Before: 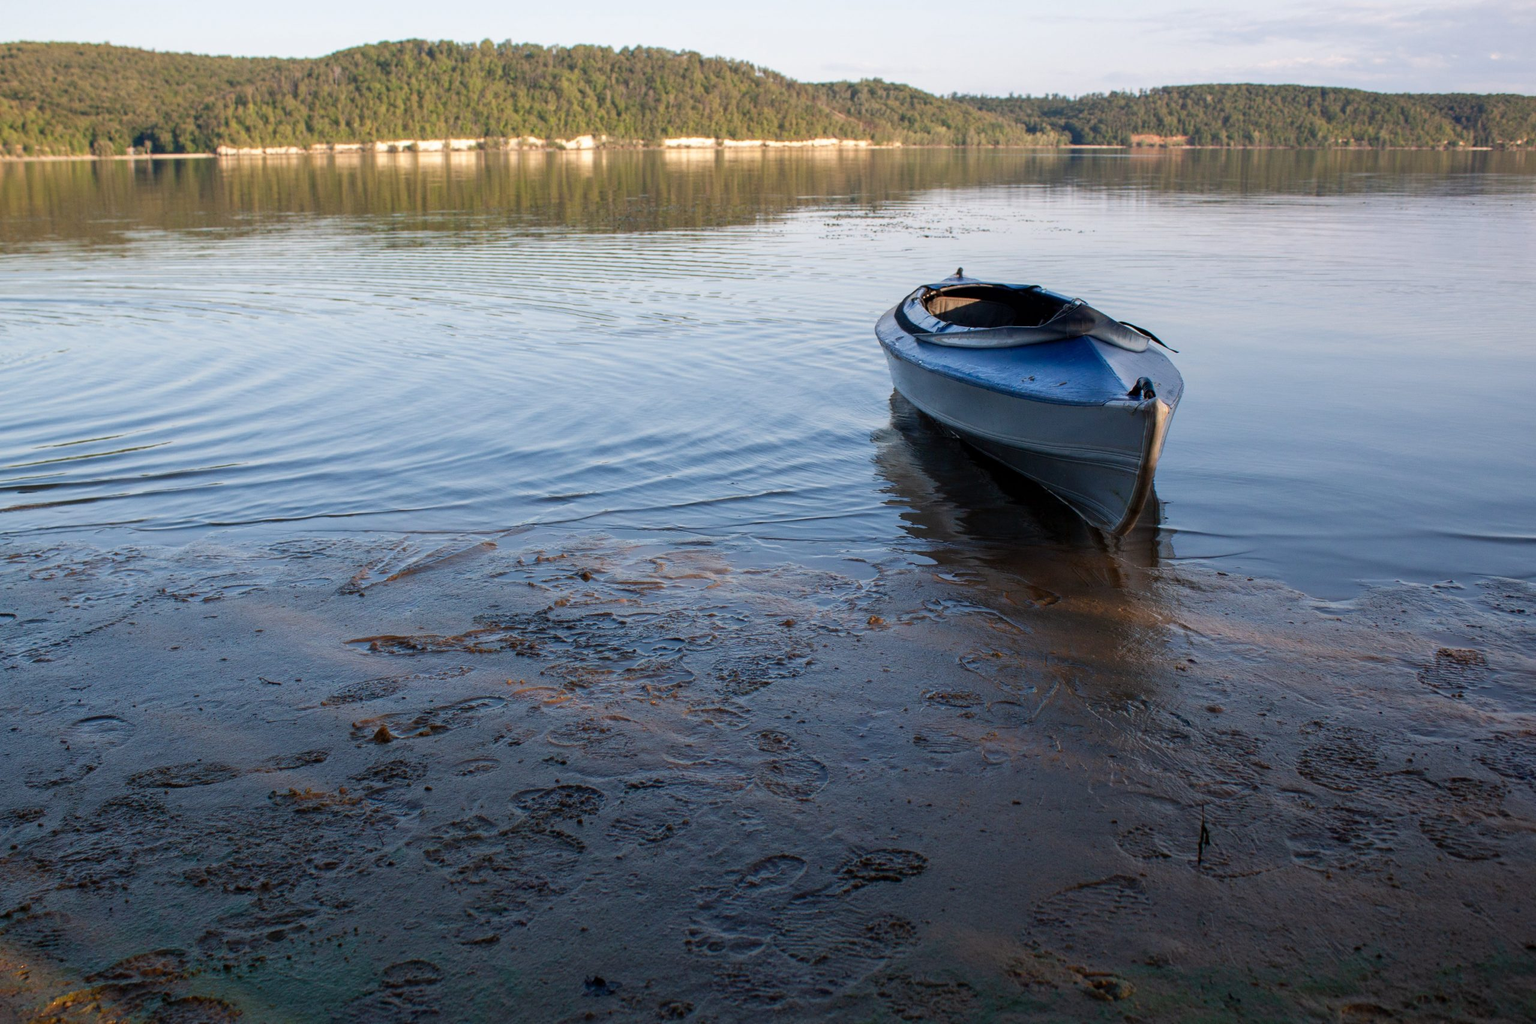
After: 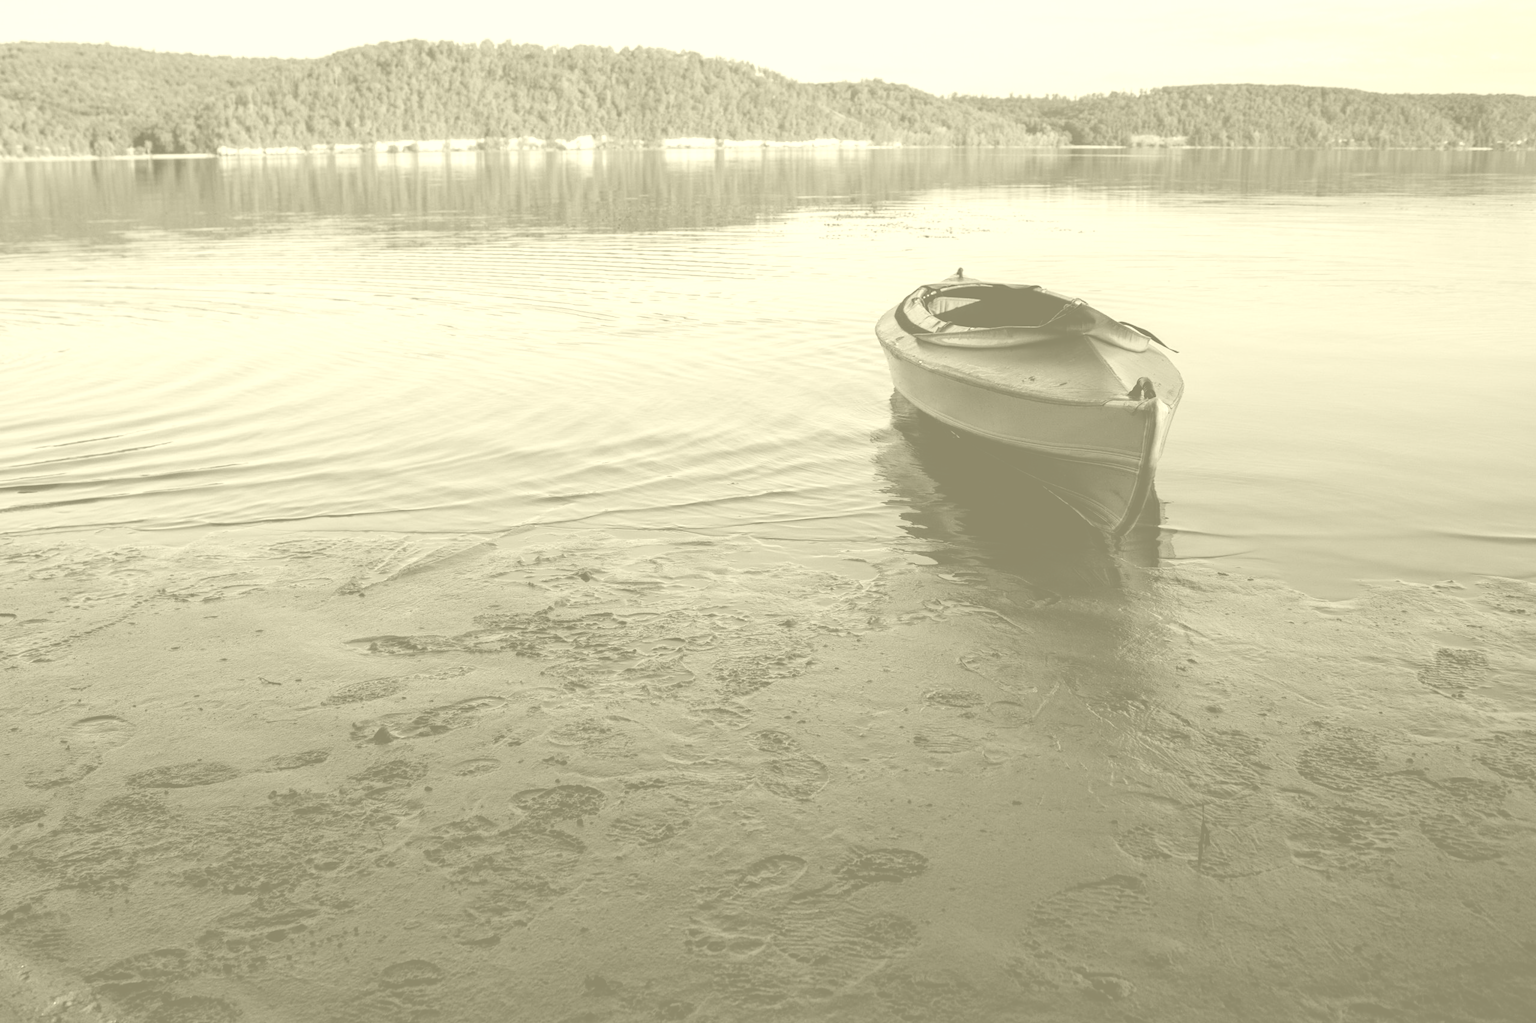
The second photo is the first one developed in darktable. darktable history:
filmic rgb: black relative exposure -8.2 EV, white relative exposure 2.2 EV, threshold 3 EV, hardness 7.11, latitude 75%, contrast 1.325, highlights saturation mix -2%, shadows ↔ highlights balance 30%, preserve chrominance RGB euclidean norm, color science v5 (2021), contrast in shadows safe, contrast in highlights safe, enable highlight reconstruction true
exposure: compensate highlight preservation false
colorize: hue 43.2°, saturation 40%, version 1
